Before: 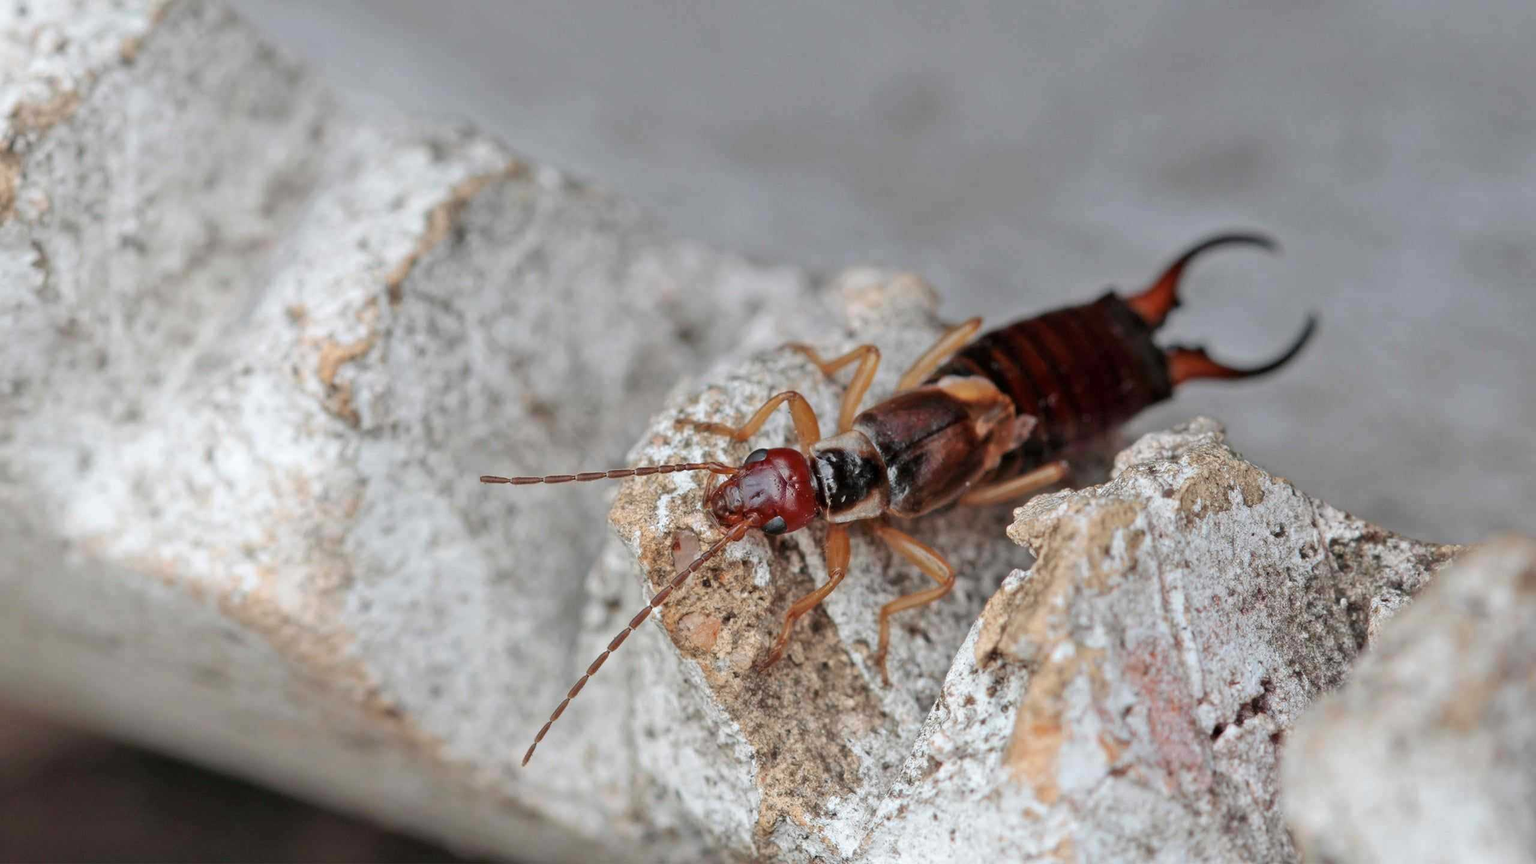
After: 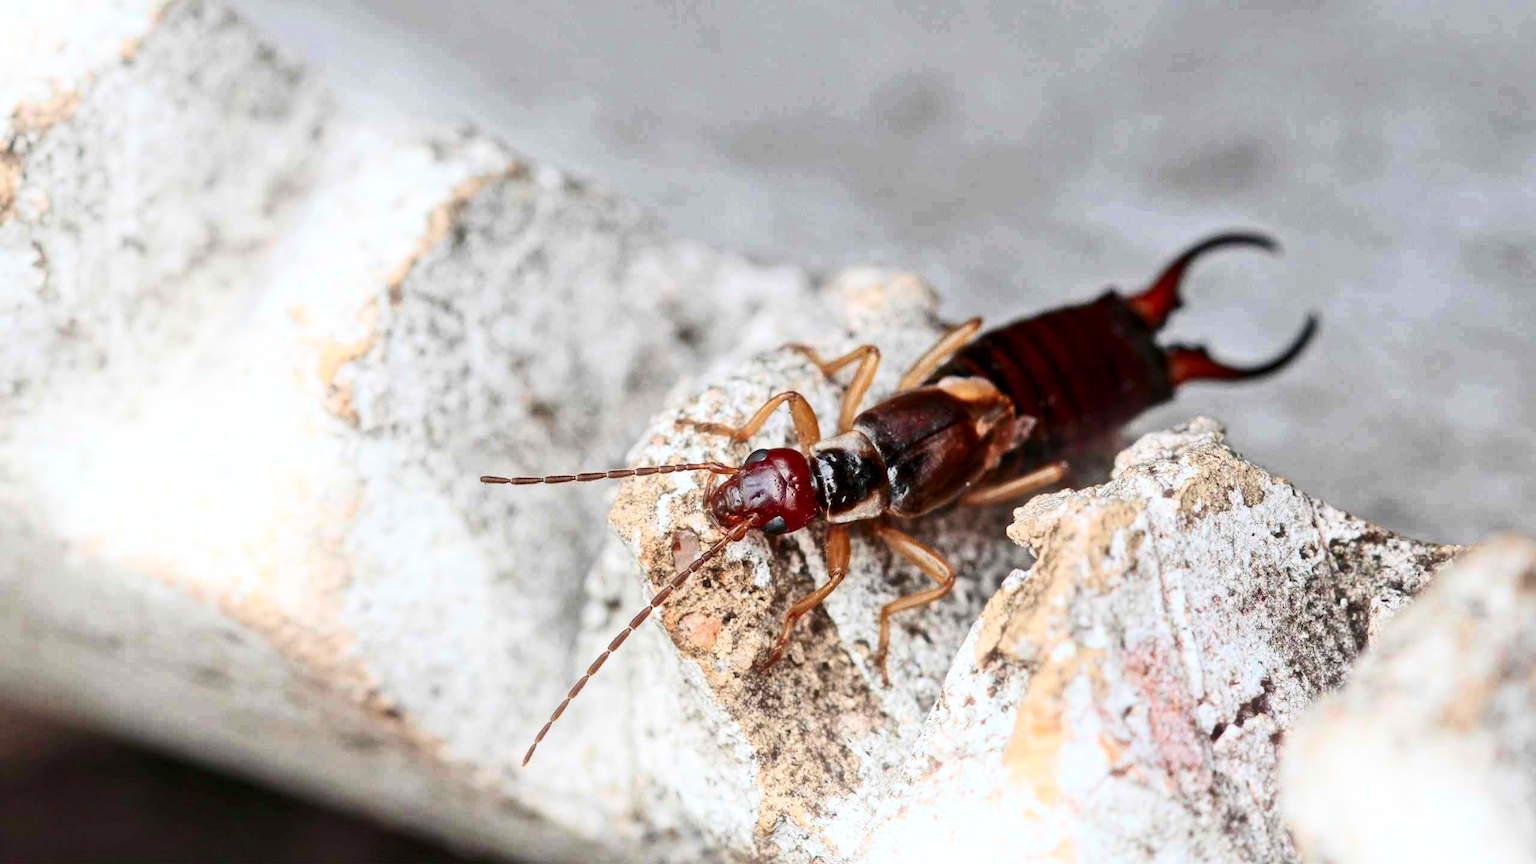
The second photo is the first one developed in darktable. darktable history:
contrast brightness saturation: contrast 0.4, brightness 0.1, saturation 0.21
local contrast: highlights 100%, shadows 100%, detail 120%, midtone range 0.2
bloom: size 15%, threshold 97%, strength 7%
